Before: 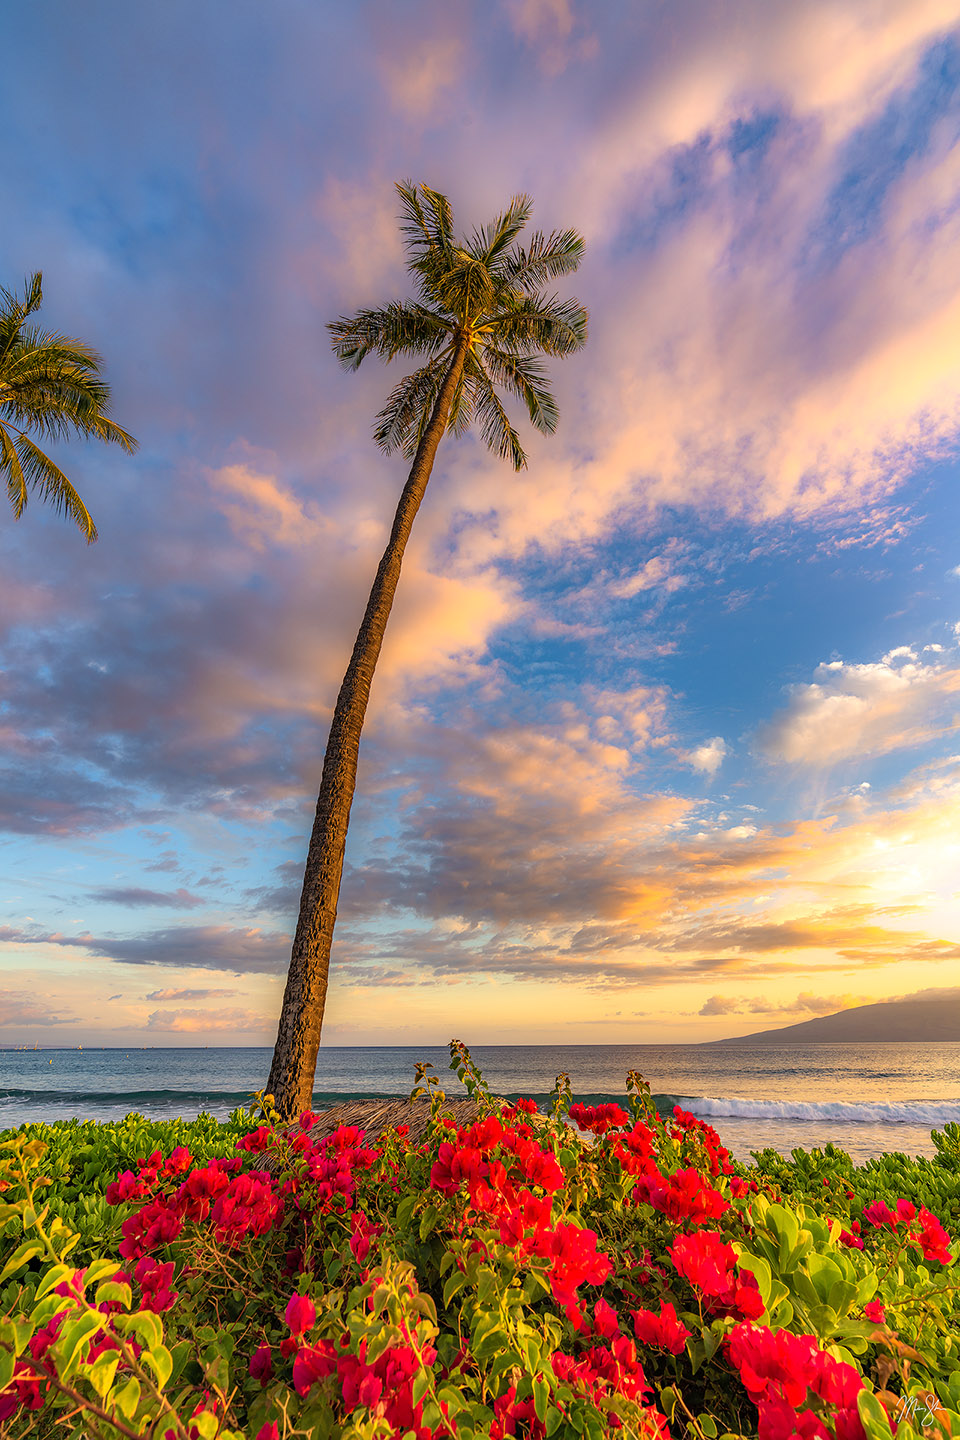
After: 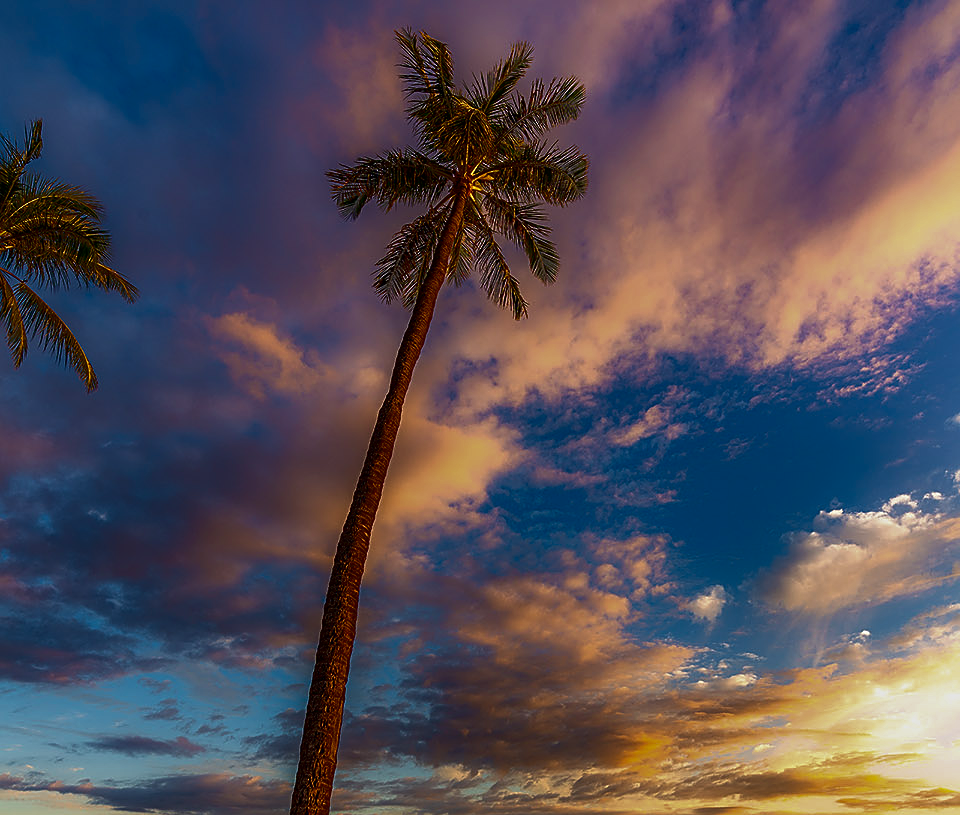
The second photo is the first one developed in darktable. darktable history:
crop and rotate: top 10.565%, bottom 32.808%
contrast brightness saturation: brightness -0.536
exposure: exposure -0.171 EV, compensate exposure bias true, compensate highlight preservation false
sharpen: on, module defaults
velvia: on, module defaults
